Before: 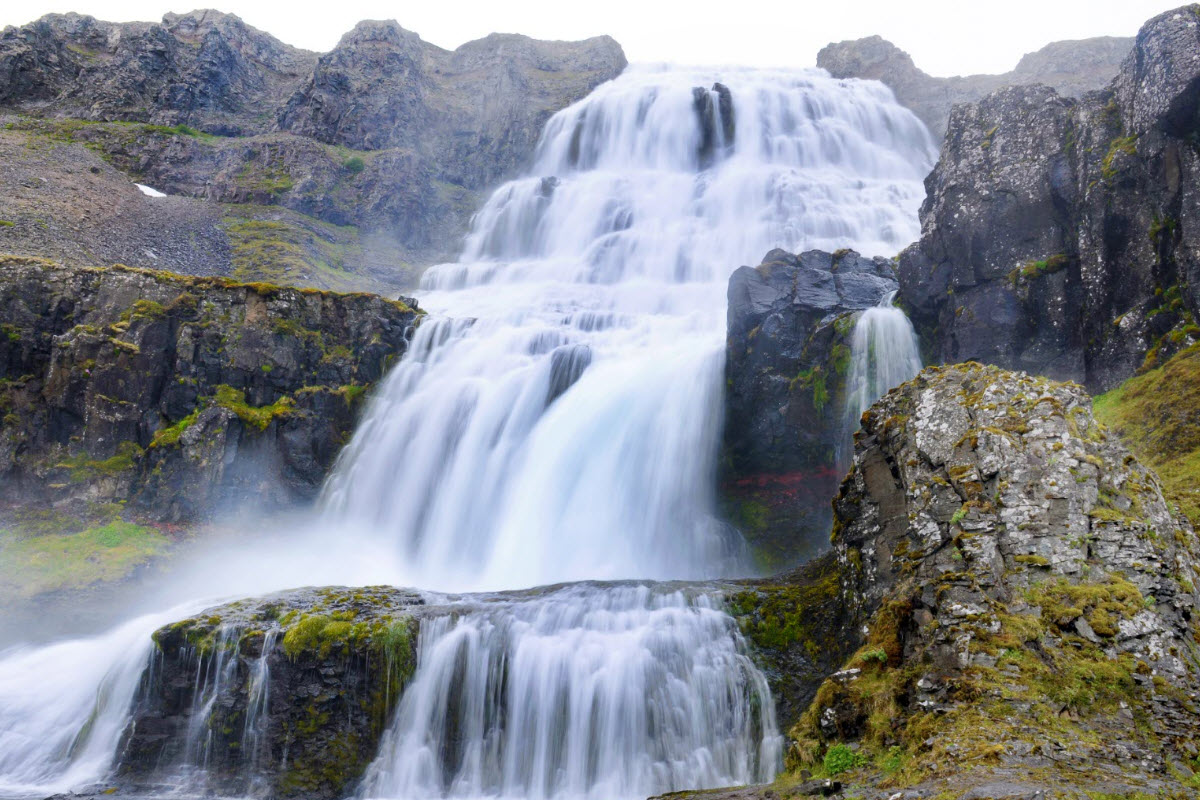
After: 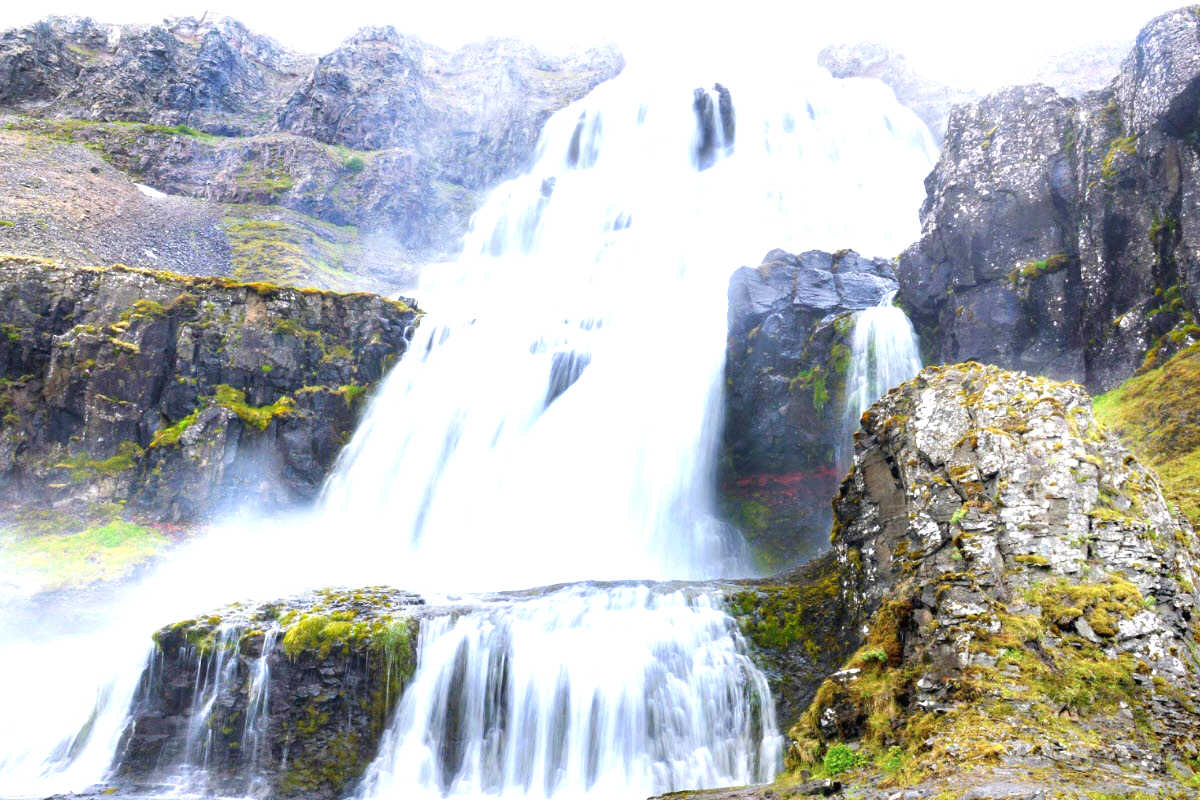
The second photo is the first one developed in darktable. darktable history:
exposure: black level correction 0, exposure 1.3 EV, compensate exposure bias true, compensate highlight preservation false
